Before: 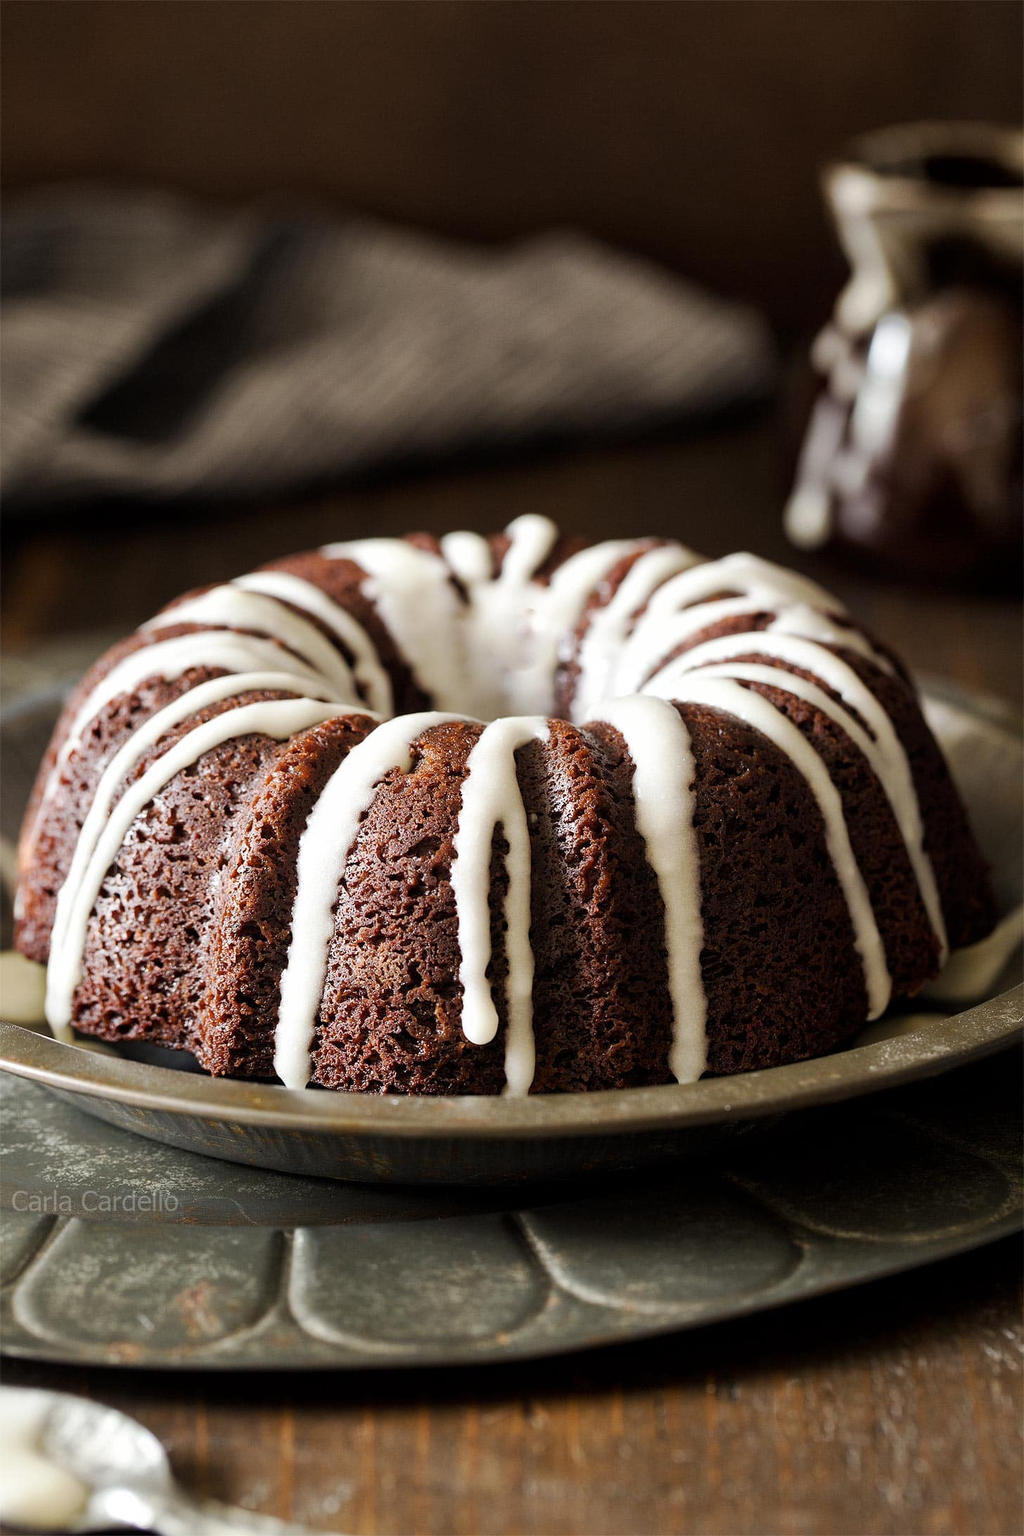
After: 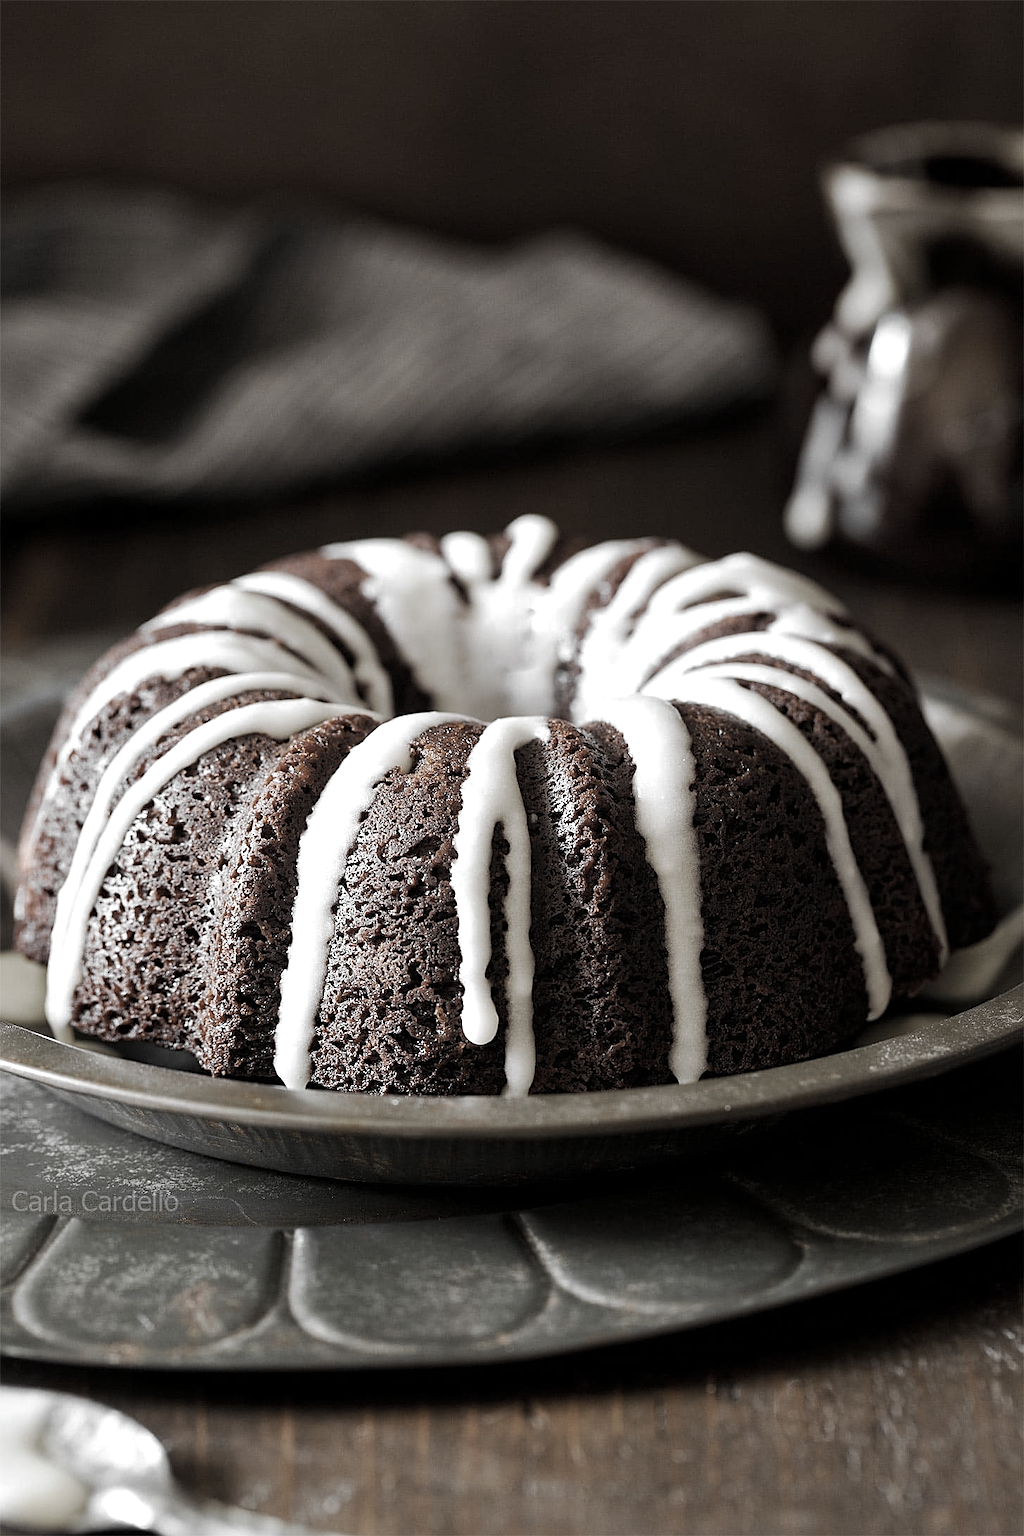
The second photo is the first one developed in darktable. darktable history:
color zones: curves: ch0 [(0, 0.613) (0.01, 0.613) (0.245, 0.448) (0.498, 0.529) (0.642, 0.665) (0.879, 0.777) (0.99, 0.613)]; ch1 [(0, 0.035) (0.121, 0.189) (0.259, 0.197) (0.415, 0.061) (0.589, 0.022) (0.732, 0.022) (0.857, 0.026) (0.991, 0.053)]
white balance: red 0.974, blue 1.044
sharpen: on, module defaults
